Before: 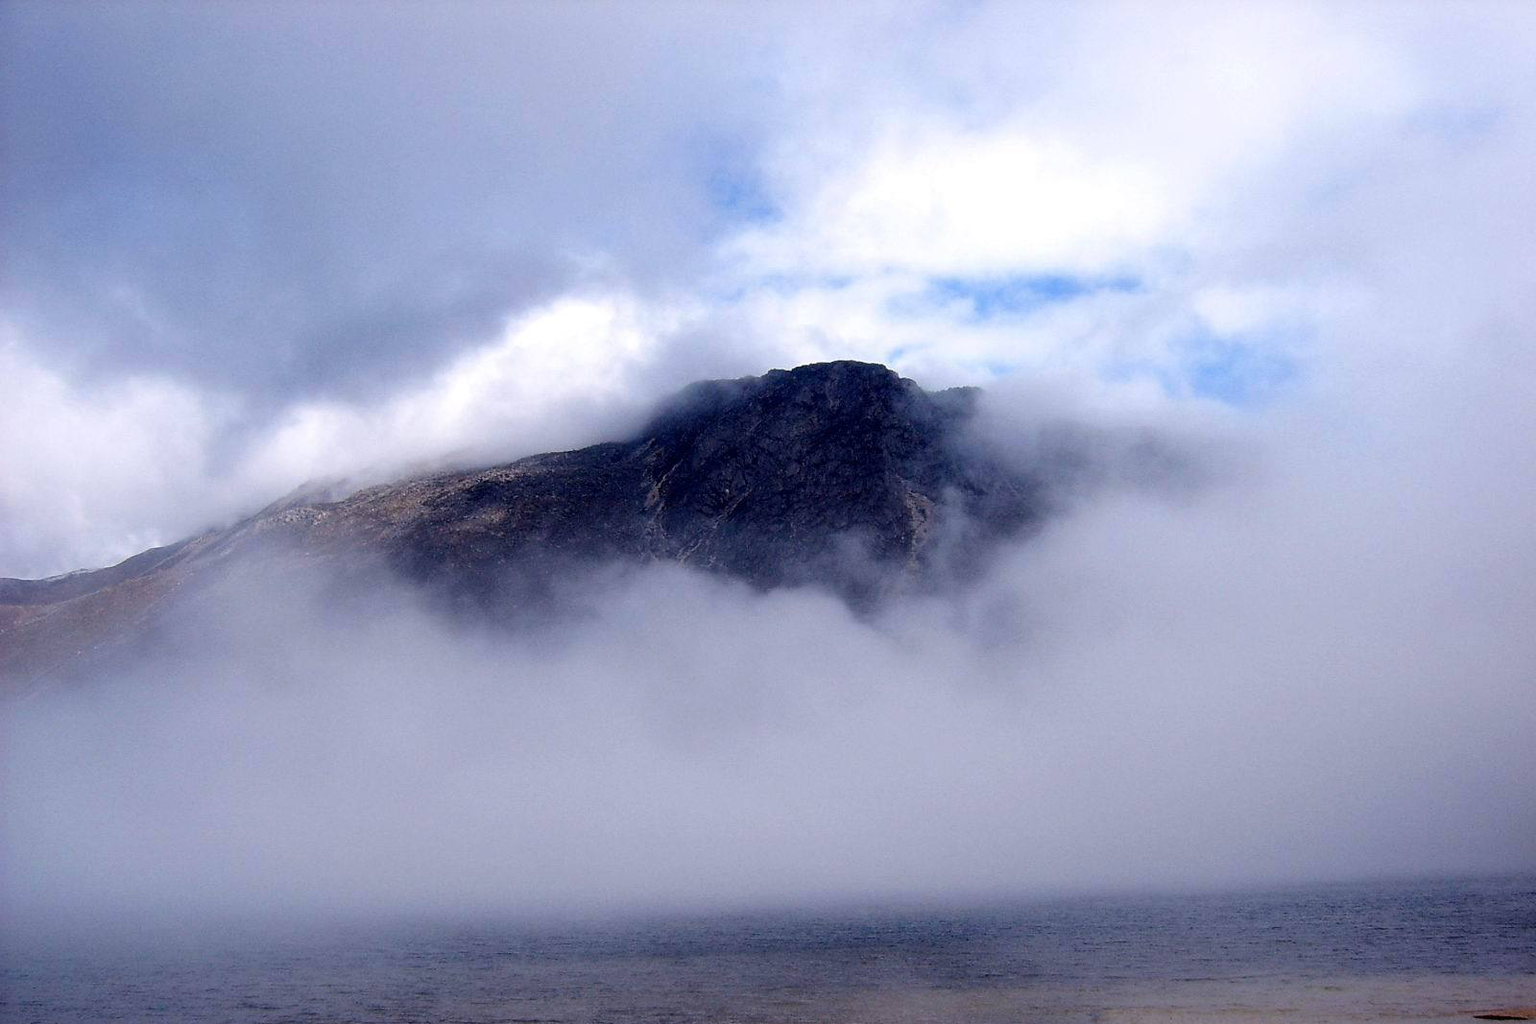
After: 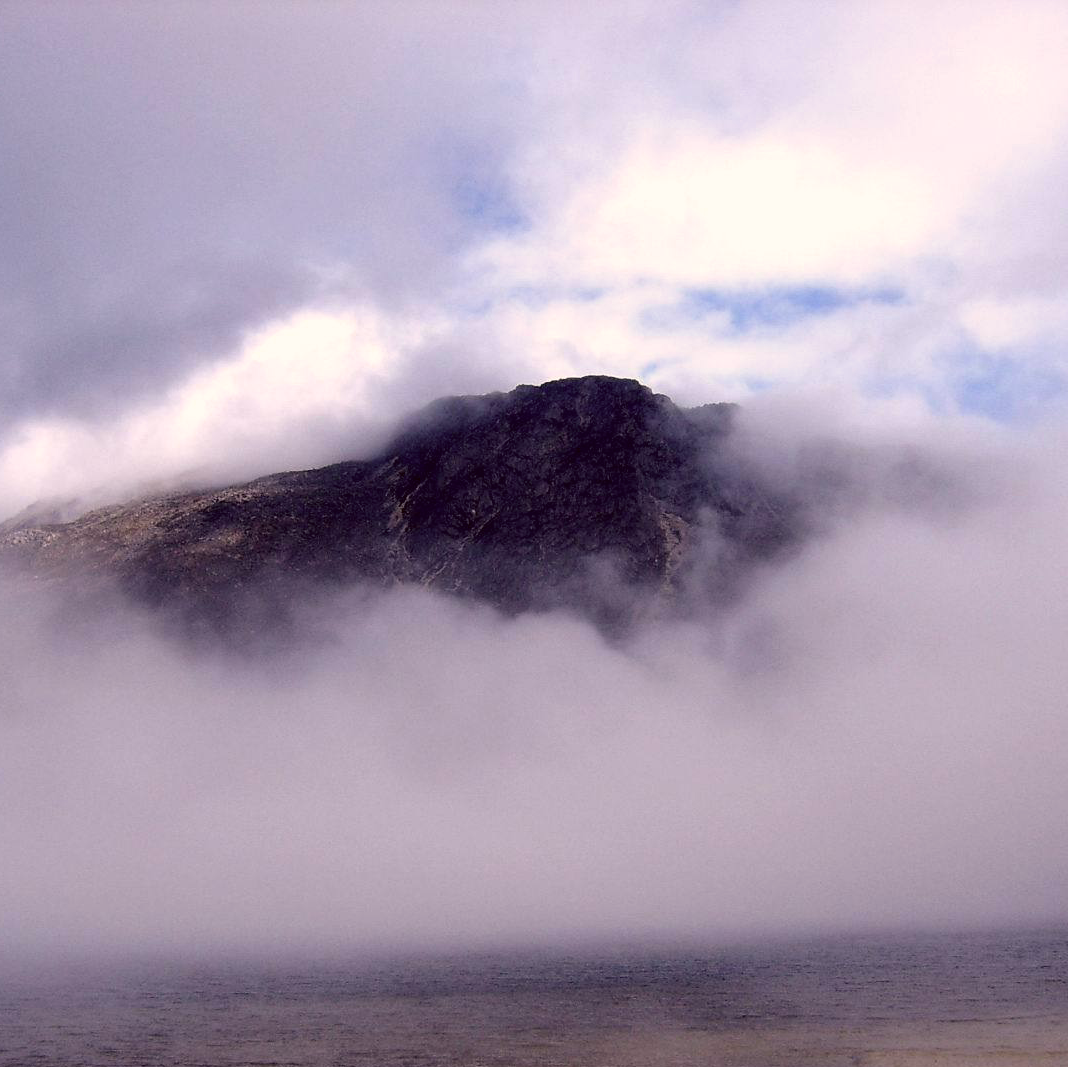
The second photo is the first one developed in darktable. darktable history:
crop and rotate: left 17.772%, right 15.441%
color correction: highlights a* 6.44, highlights b* 7.79, shadows a* 6.06, shadows b* 6.91, saturation 0.898
